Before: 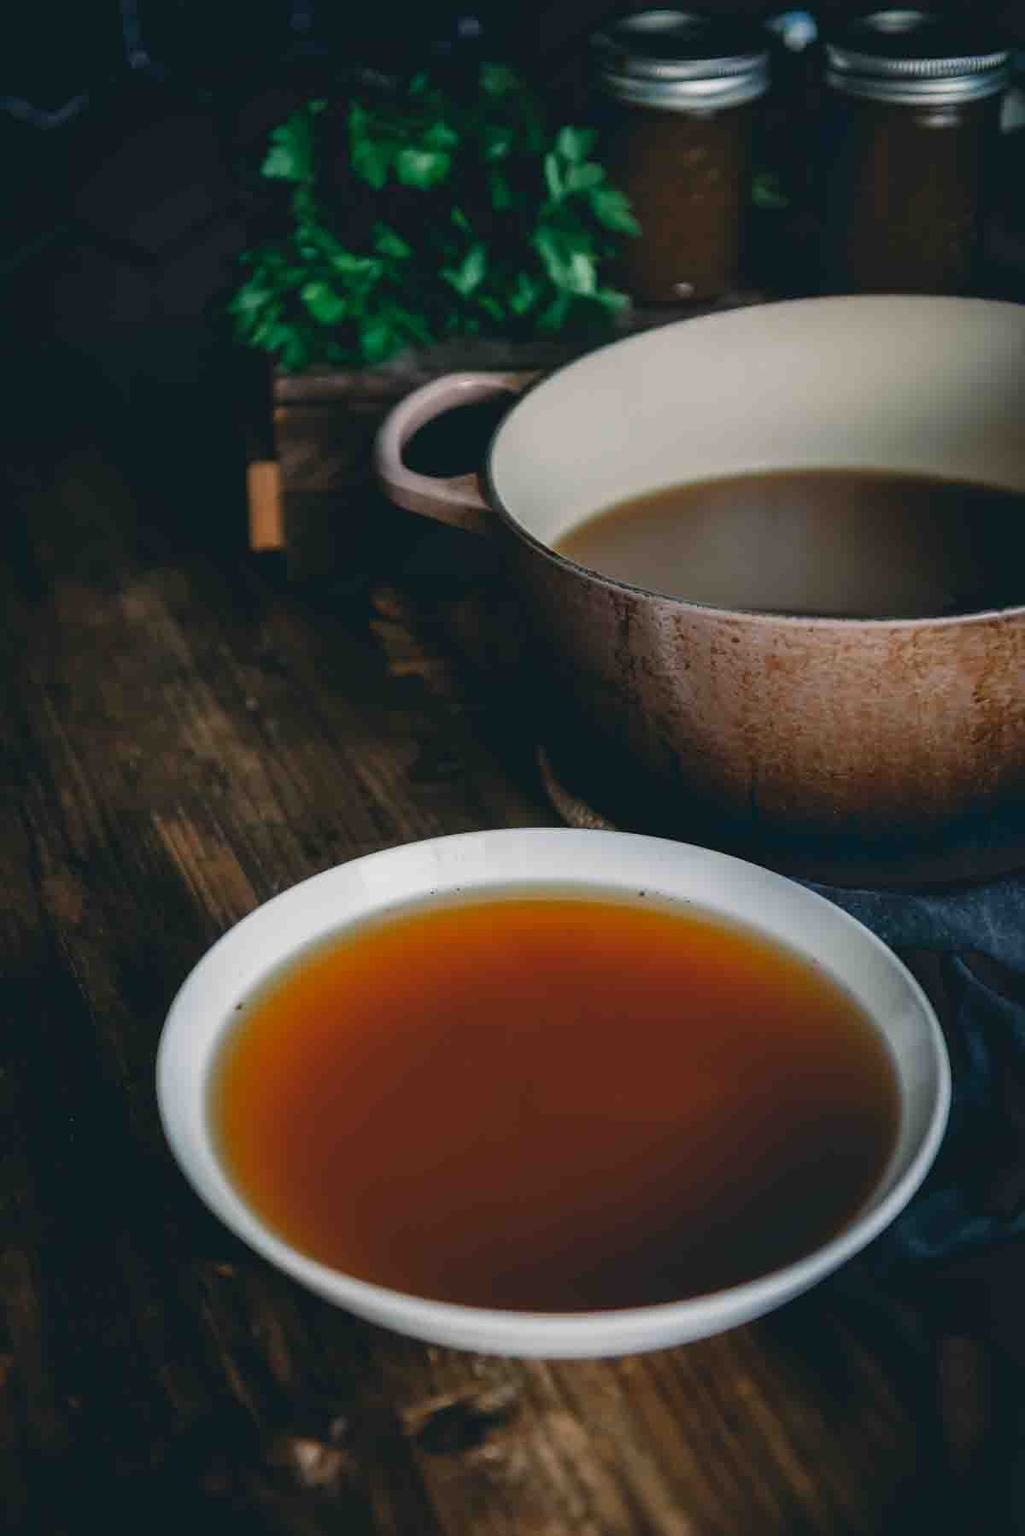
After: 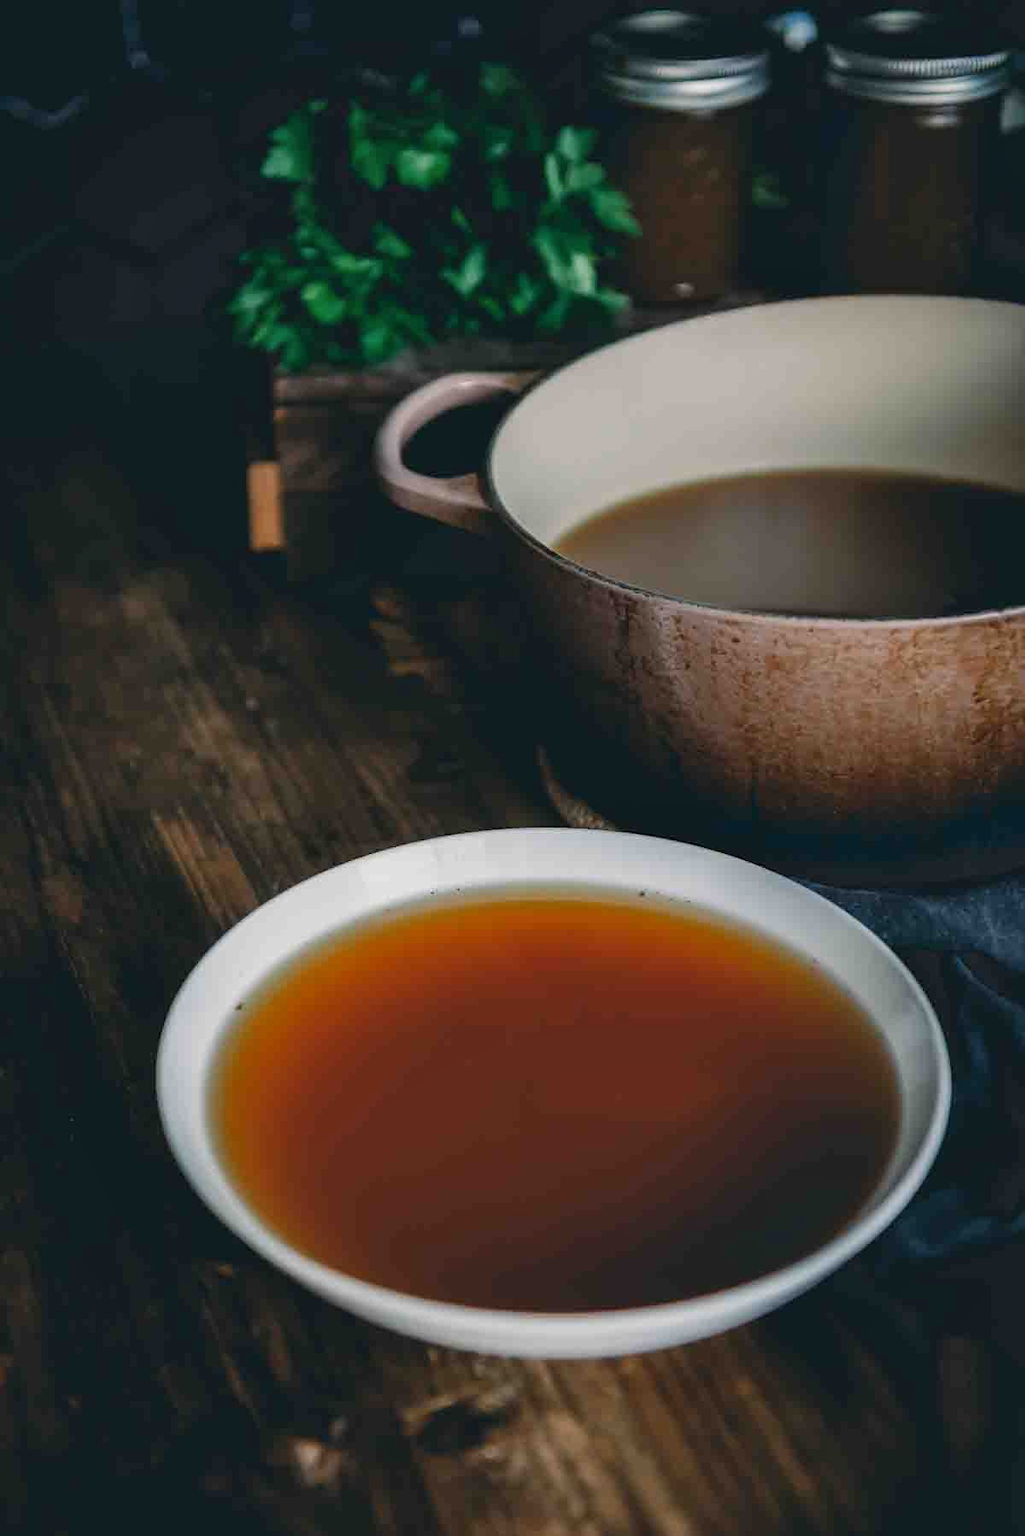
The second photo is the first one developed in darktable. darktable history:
shadows and highlights: shadows 20.78, highlights -36.86, soften with gaussian
